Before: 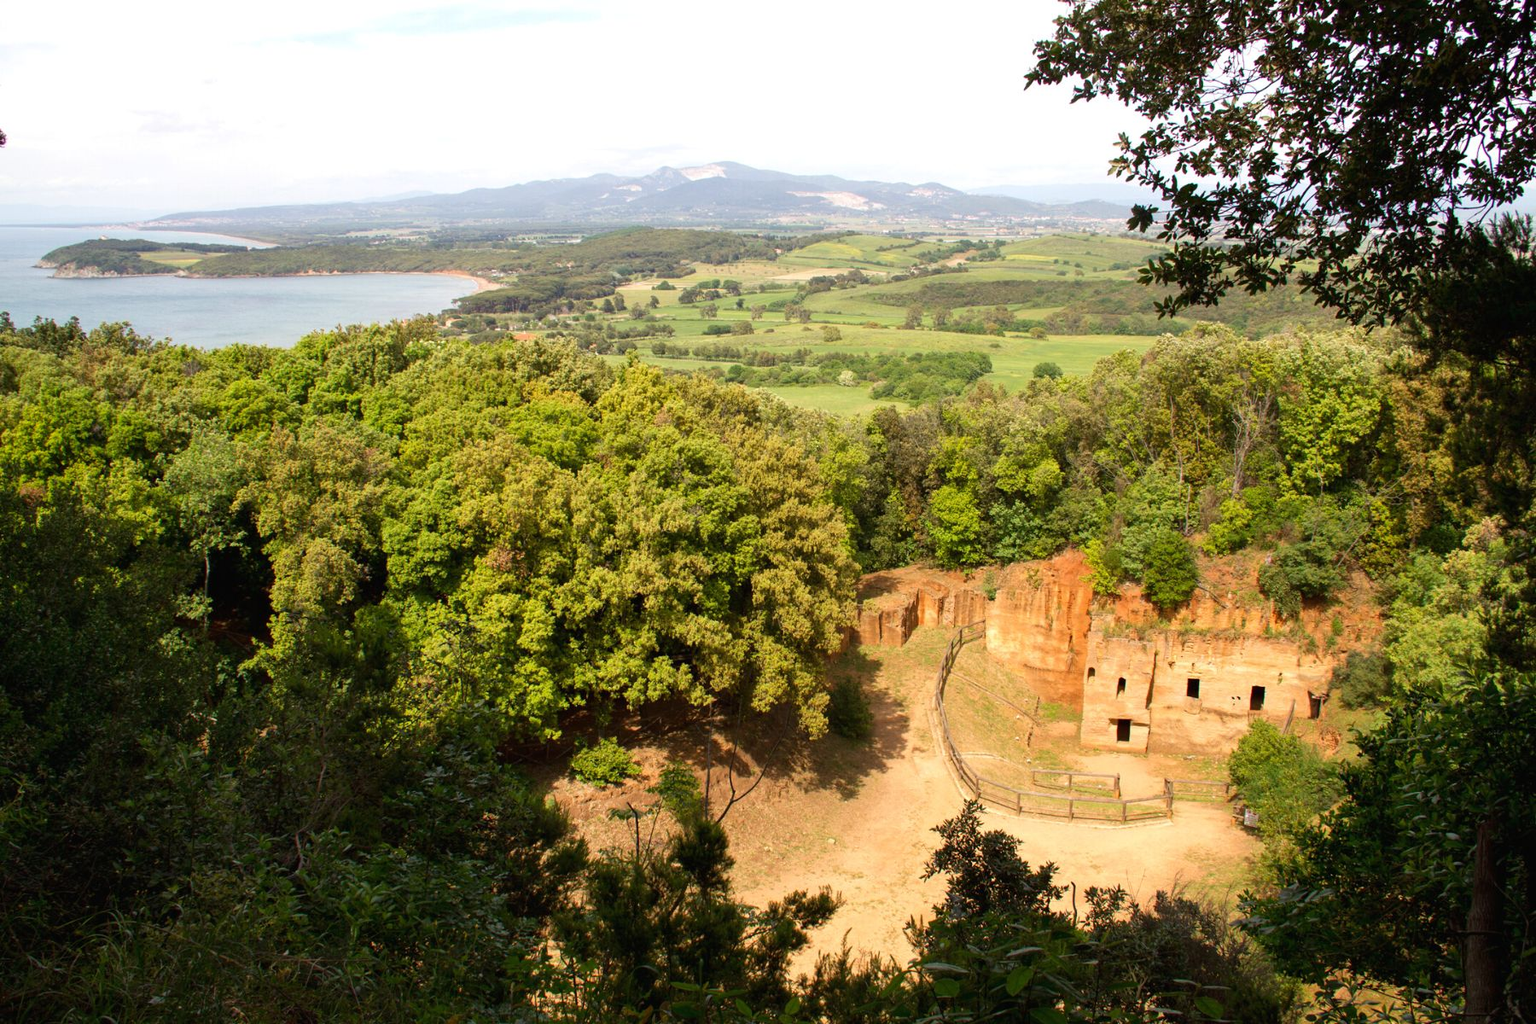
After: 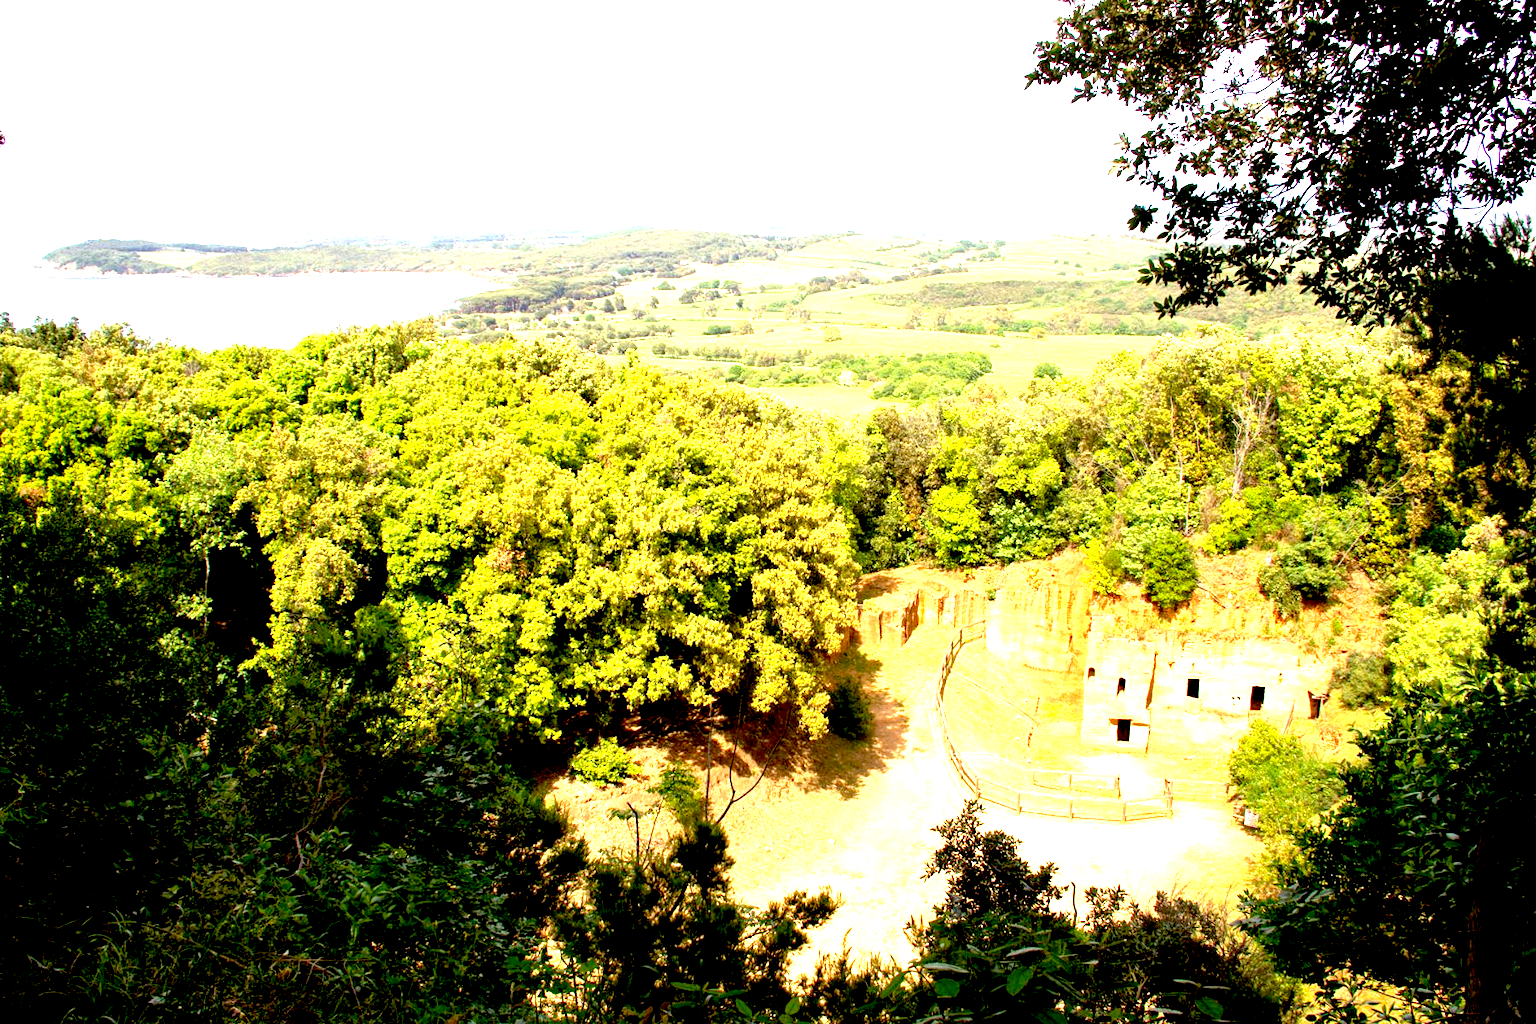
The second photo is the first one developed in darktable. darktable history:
white balance: red 0.988, blue 1.017
exposure: black level correction 0.016, exposure 1.774 EV, compensate highlight preservation false
